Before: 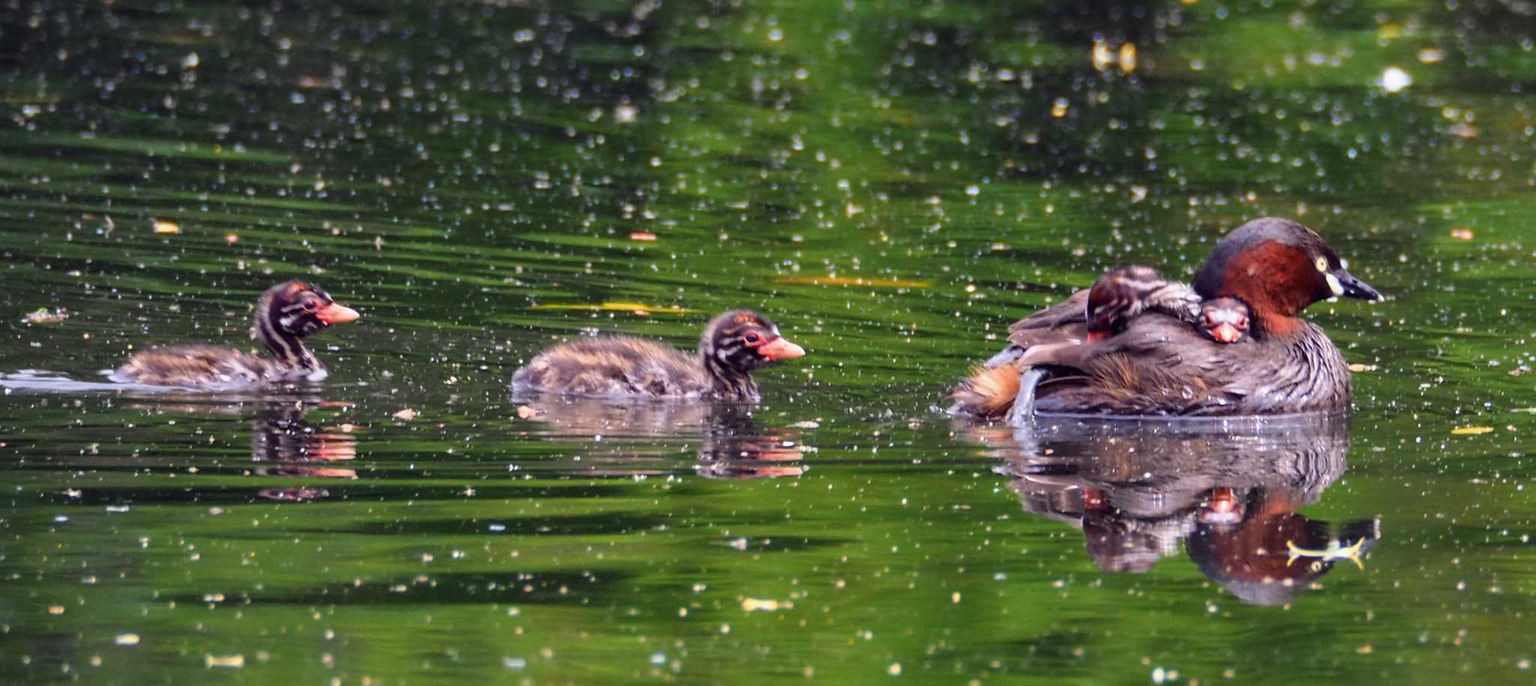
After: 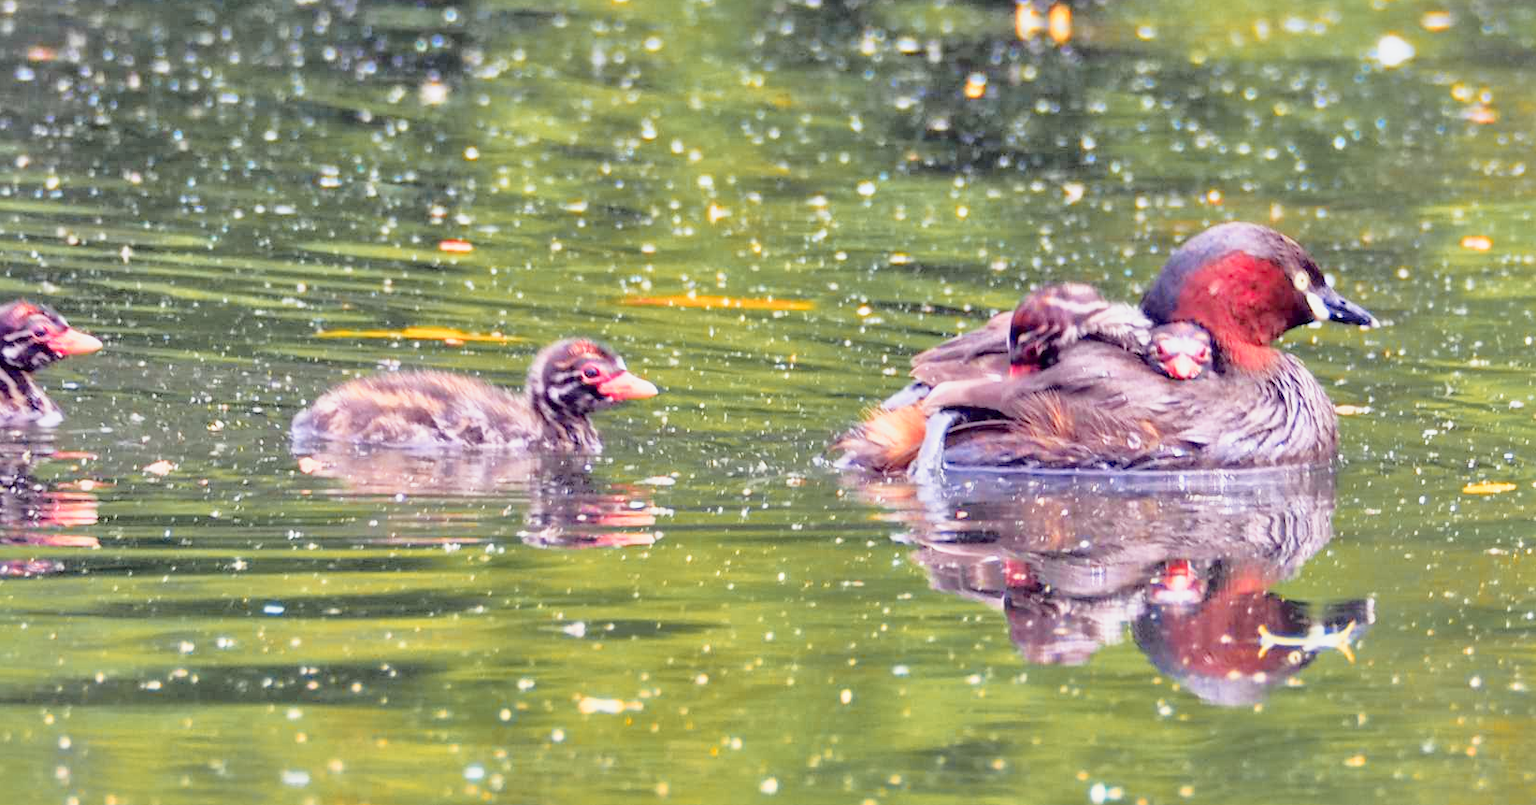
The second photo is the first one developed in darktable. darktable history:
base curve: curves: ch0 [(0, 0) (0.088, 0.125) (0.176, 0.251) (0.354, 0.501) (0.613, 0.749) (1, 0.877)], preserve colors none
tone equalizer: -7 EV 0.159 EV, -6 EV 0.602 EV, -5 EV 1.19 EV, -4 EV 1.32 EV, -3 EV 1.18 EV, -2 EV 0.6 EV, -1 EV 0.147 EV
crop and rotate: left 18.085%, top 5.782%, right 1.681%
exposure: compensate highlight preservation false
shadows and highlights: on, module defaults
tone curve: curves: ch0 [(0, 0) (0.003, 0.003) (0.011, 0.006) (0.025, 0.015) (0.044, 0.025) (0.069, 0.034) (0.1, 0.052) (0.136, 0.092) (0.177, 0.157) (0.224, 0.228) (0.277, 0.305) (0.335, 0.392) (0.399, 0.466) (0.468, 0.543) (0.543, 0.612) (0.623, 0.692) (0.709, 0.78) (0.801, 0.865) (0.898, 0.935) (1, 1)], color space Lab, independent channels, preserve colors none
color zones: curves: ch1 [(0.263, 0.53) (0.376, 0.287) (0.487, 0.512) (0.748, 0.547) (1, 0.513)]; ch2 [(0.262, 0.45) (0.751, 0.477)]
